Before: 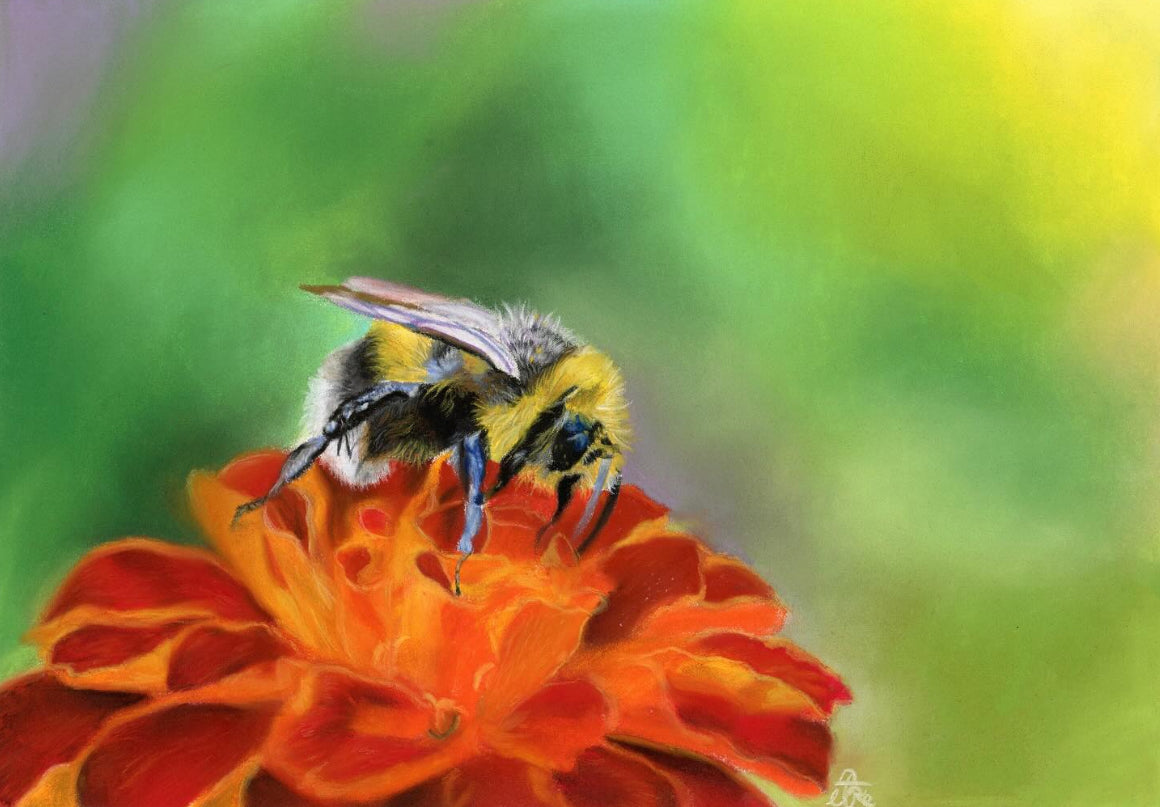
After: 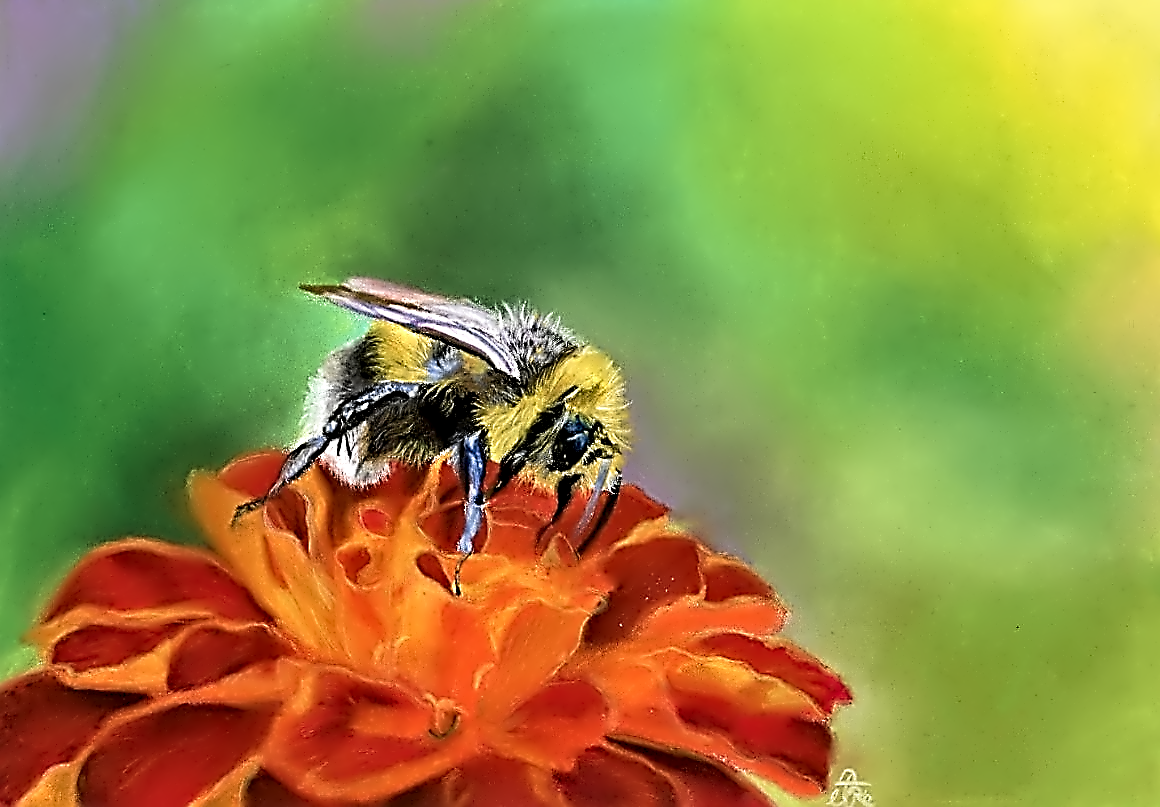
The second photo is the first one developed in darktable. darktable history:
sharpen: amount 2
tone equalizer: on, module defaults
velvia: on, module defaults
contrast equalizer: octaves 7, y [[0.5, 0.542, 0.583, 0.625, 0.667, 0.708], [0.5 ×6], [0.5 ×6], [0, 0.033, 0.067, 0.1, 0.133, 0.167], [0, 0.05, 0.1, 0.15, 0.2, 0.25]]
